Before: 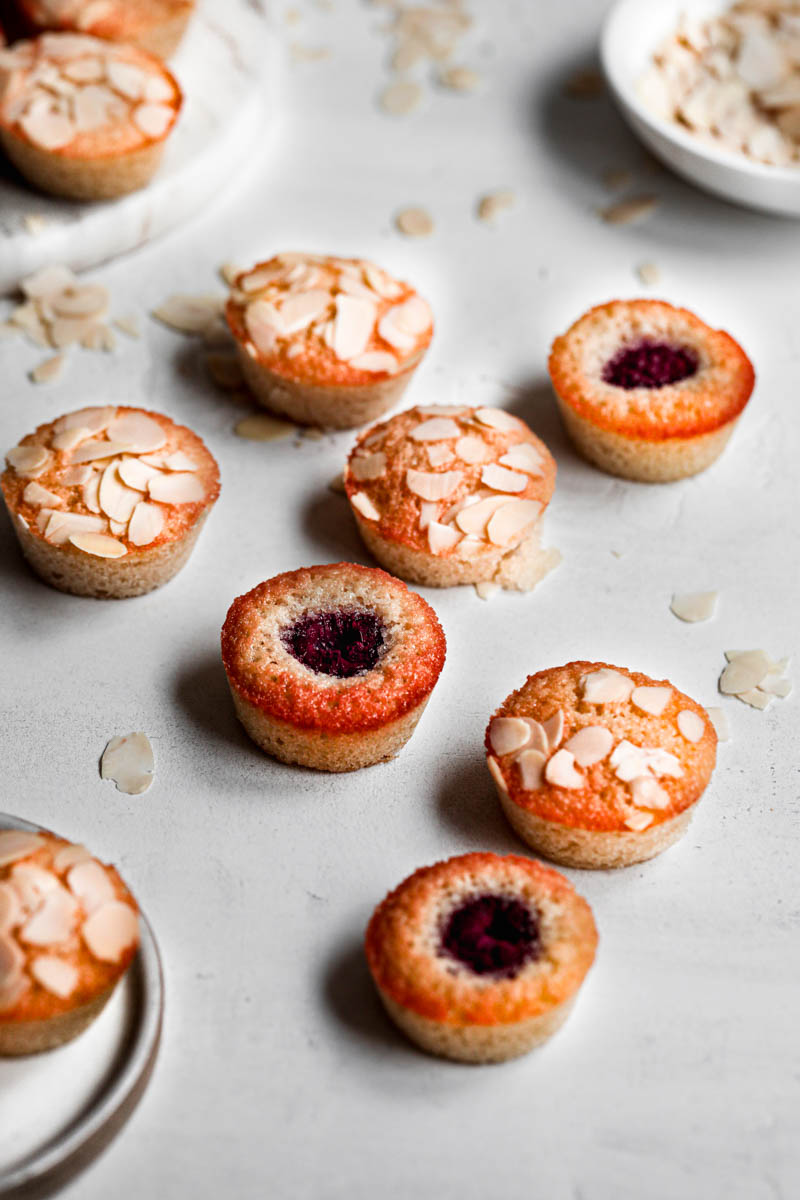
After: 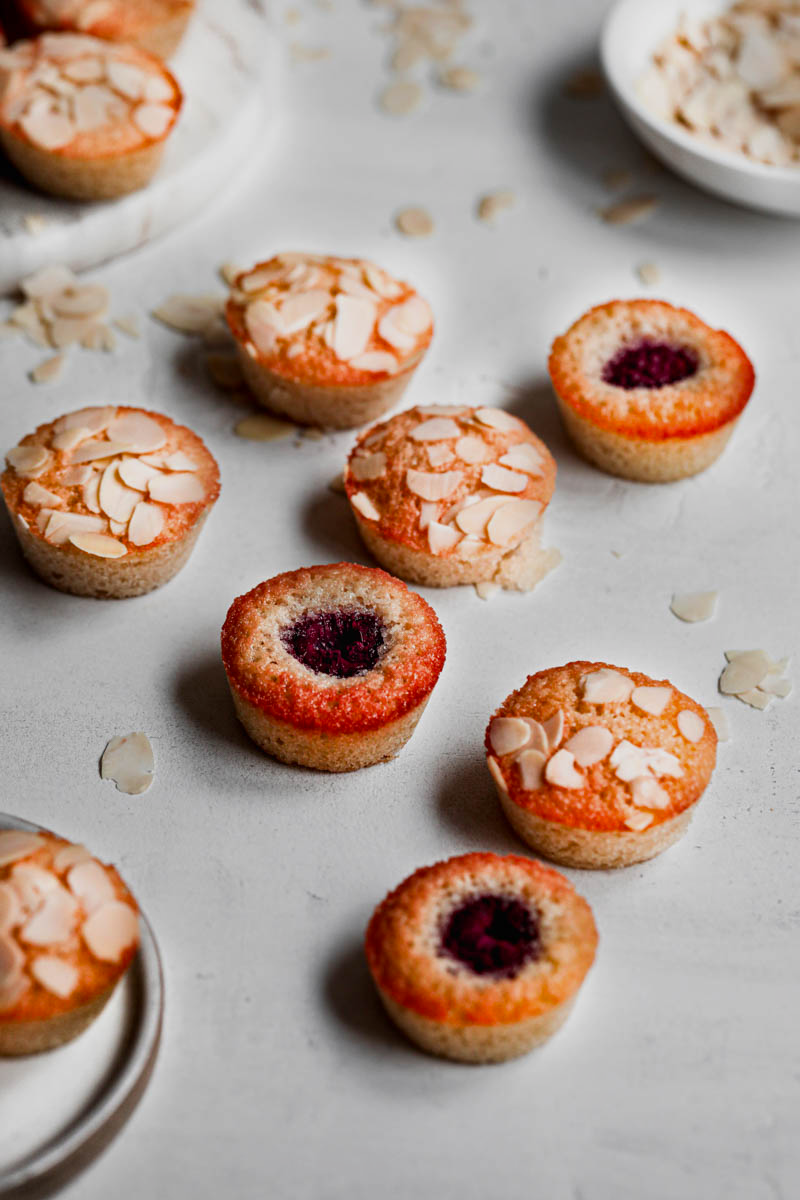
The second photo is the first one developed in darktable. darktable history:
shadows and highlights: radius 122.39, shadows 22.03, white point adjustment -9.58, highlights -15, soften with gaussian
